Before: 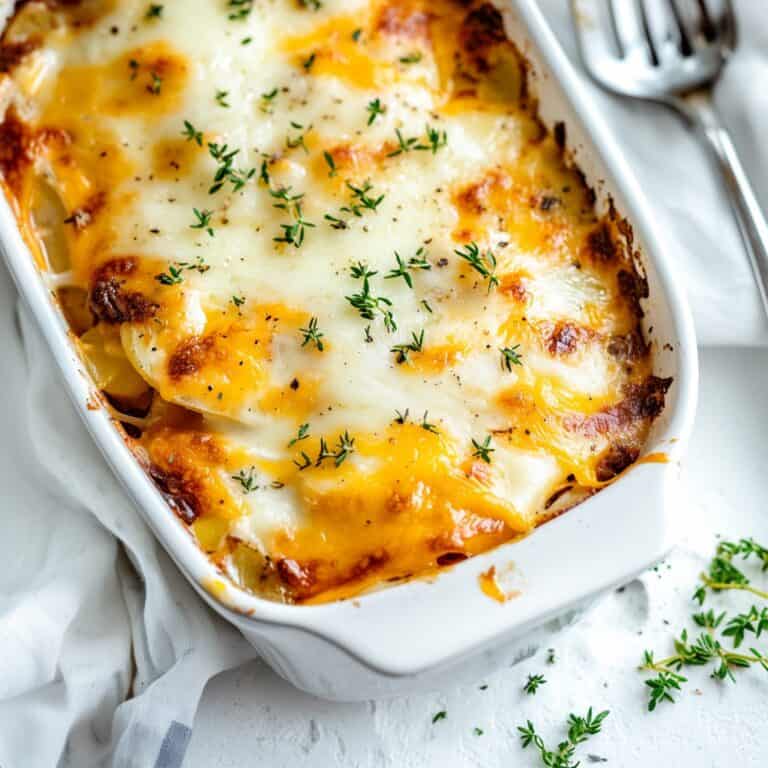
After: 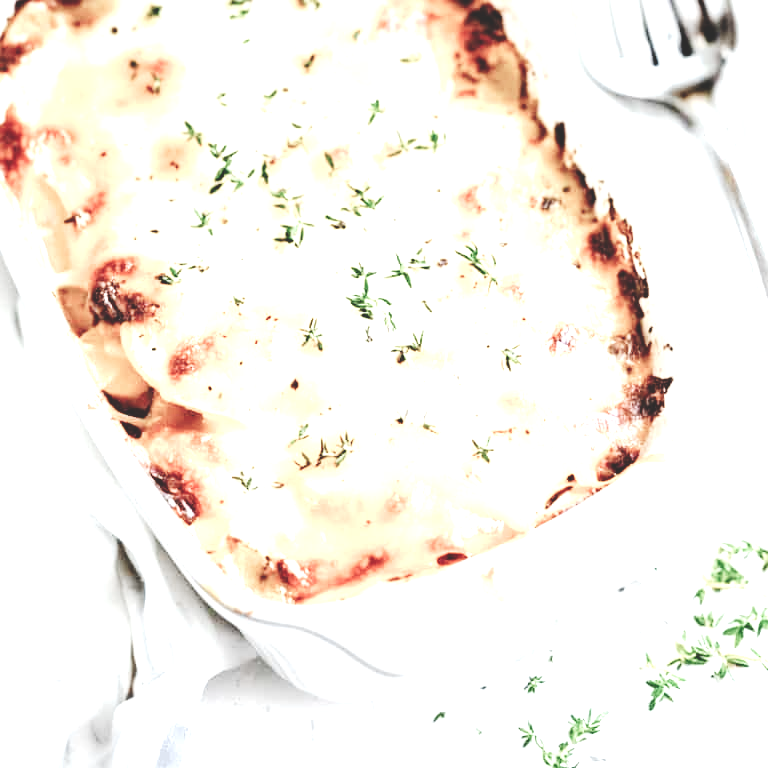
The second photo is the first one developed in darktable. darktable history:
exposure: black level correction 0, exposure 1.9 EV, compensate highlight preservation false
tone curve: curves: ch0 [(0, 0) (0.003, 0.172) (0.011, 0.177) (0.025, 0.177) (0.044, 0.177) (0.069, 0.178) (0.1, 0.181) (0.136, 0.19) (0.177, 0.208) (0.224, 0.226) (0.277, 0.274) (0.335, 0.338) (0.399, 0.43) (0.468, 0.535) (0.543, 0.635) (0.623, 0.726) (0.709, 0.815) (0.801, 0.882) (0.898, 0.936) (1, 1)], preserve colors none
color balance rgb: linear chroma grading › global chroma -16.06%, perceptual saturation grading › global saturation -32.85%, global vibrance -23.56%
